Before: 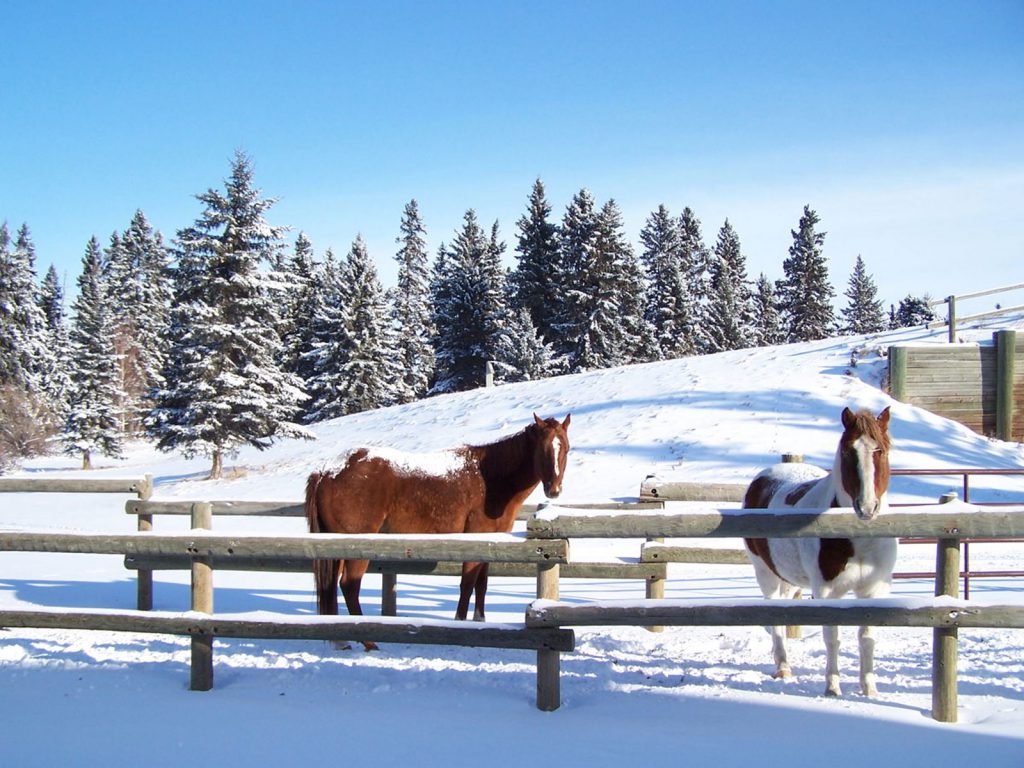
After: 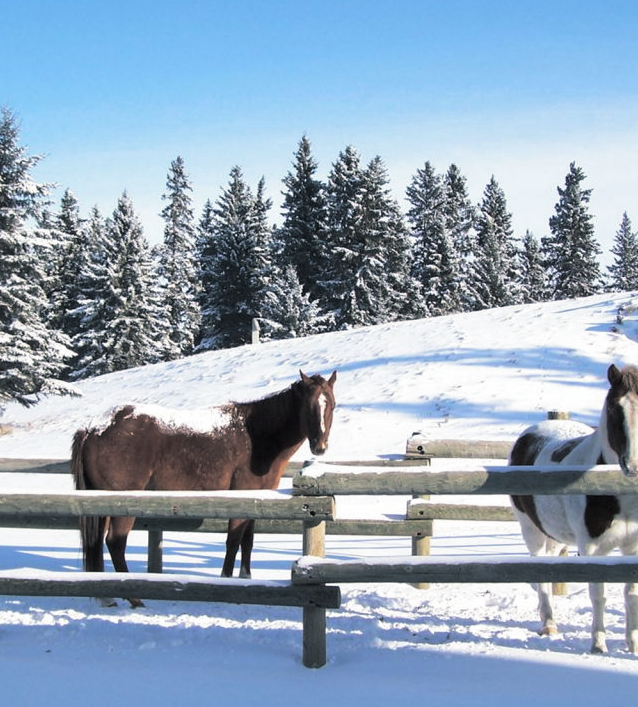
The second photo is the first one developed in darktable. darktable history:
crop and rotate: left 22.918%, top 5.629%, right 14.711%, bottom 2.247%
split-toning: shadows › hue 201.6°, shadows › saturation 0.16, highlights › hue 50.4°, highlights › saturation 0.2, balance -49.9
